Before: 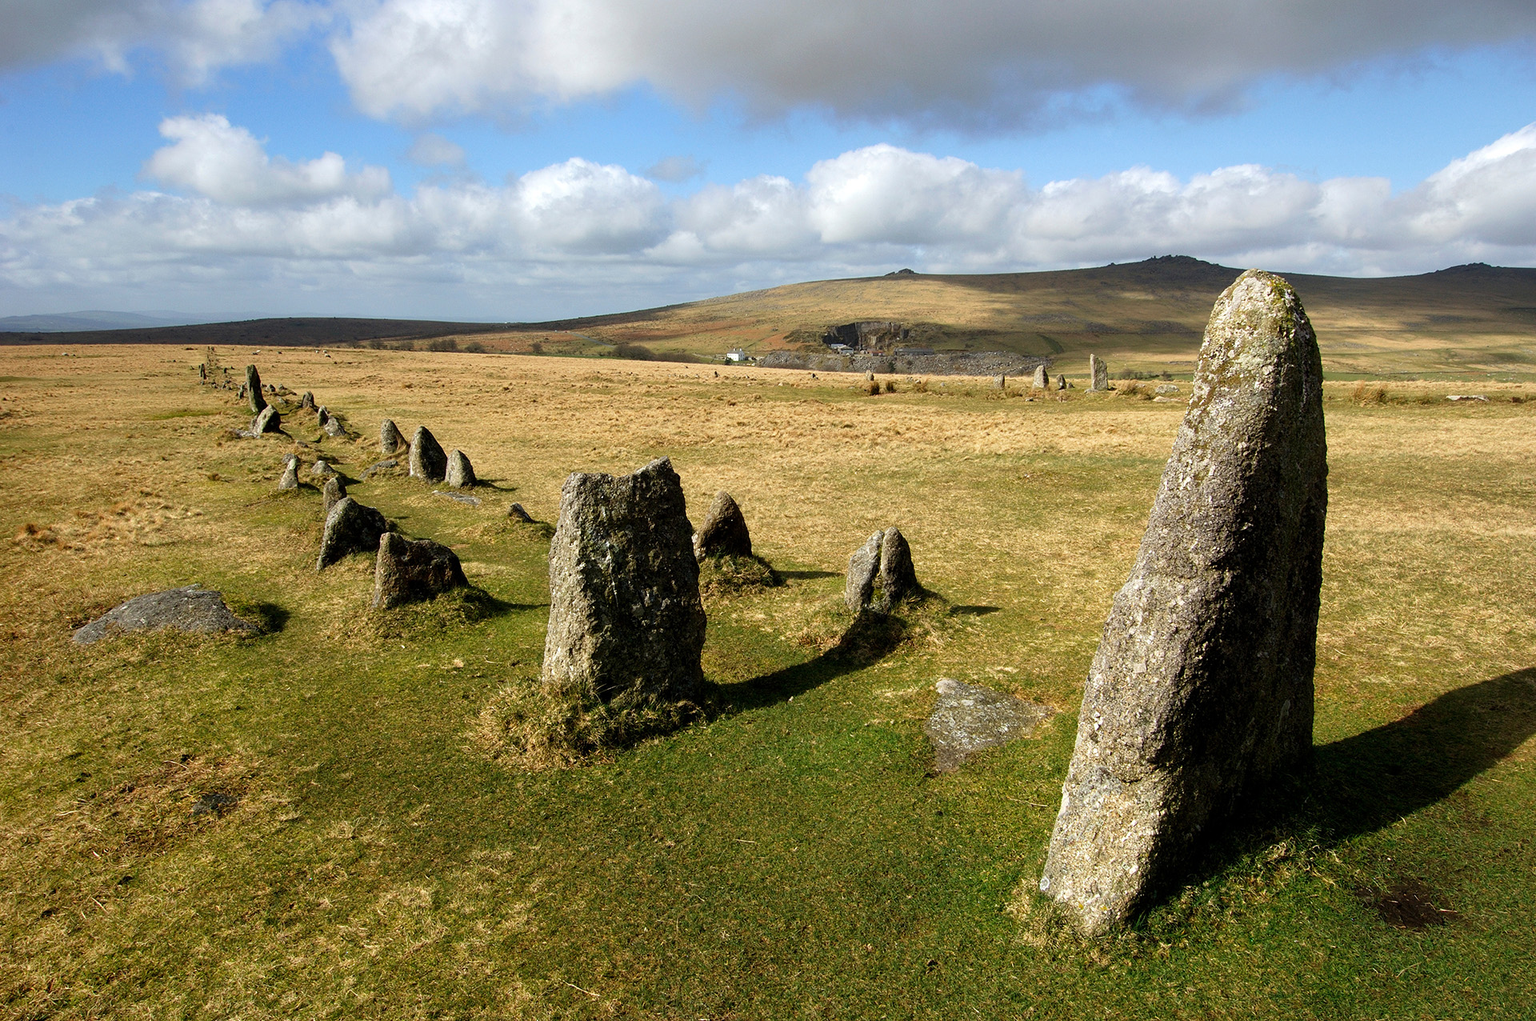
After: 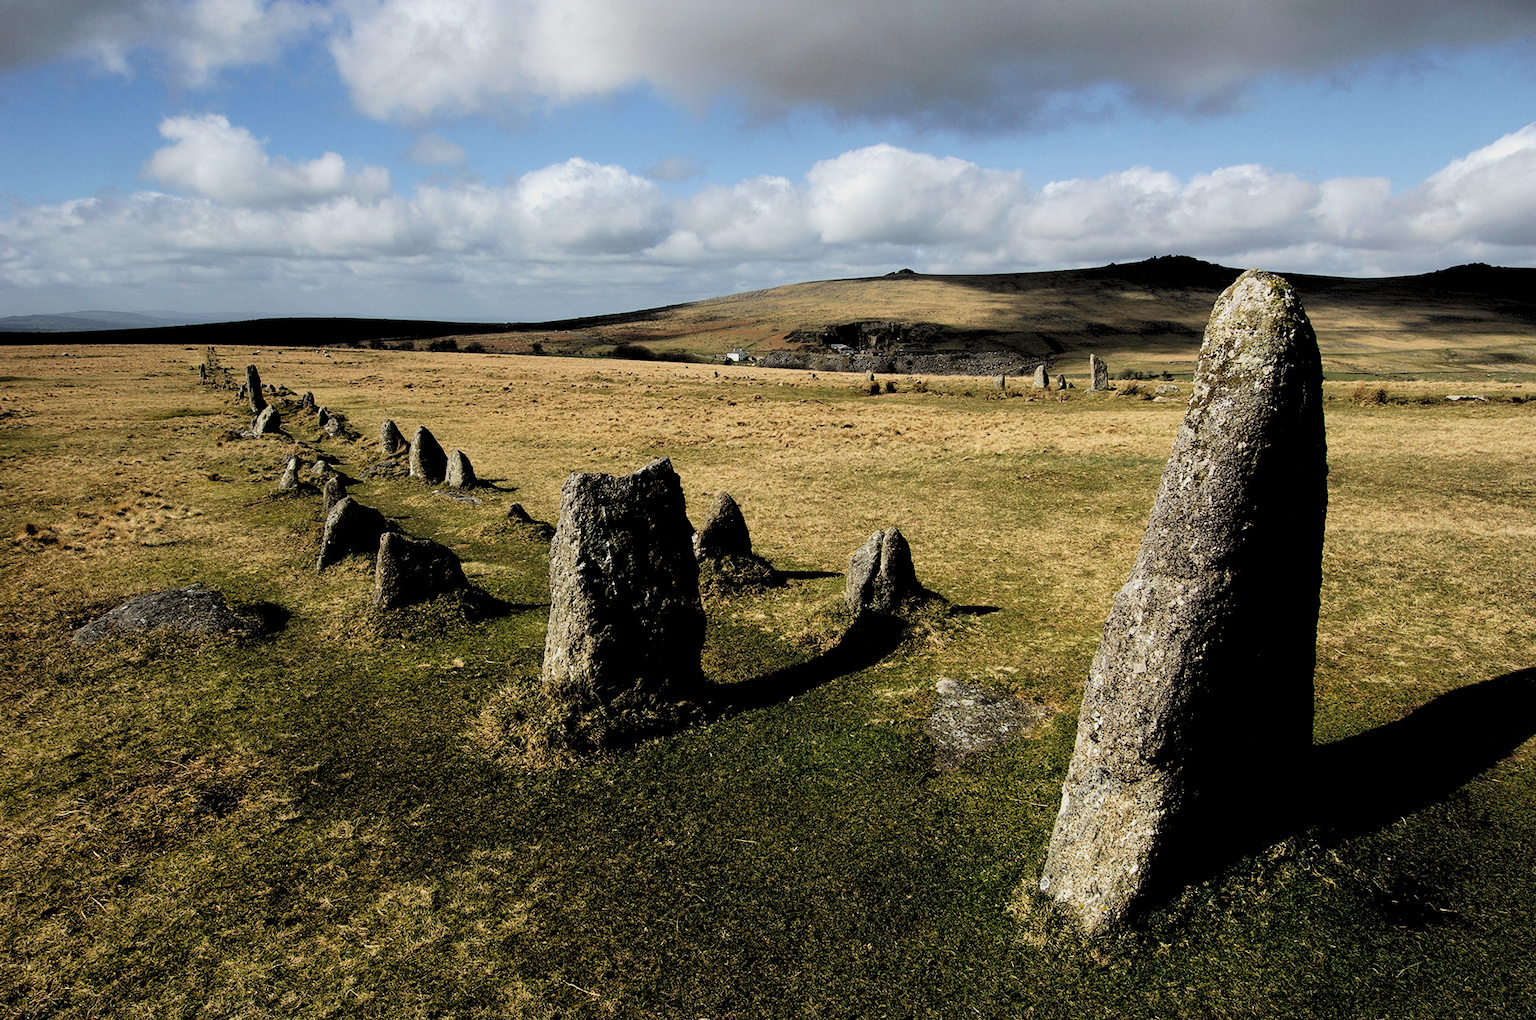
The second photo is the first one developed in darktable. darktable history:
levels: levels [0.182, 0.542, 0.902]
exposure: exposure -0.293 EV, compensate highlight preservation false
filmic rgb: black relative exposure -5 EV, hardness 2.88, contrast 1.2
